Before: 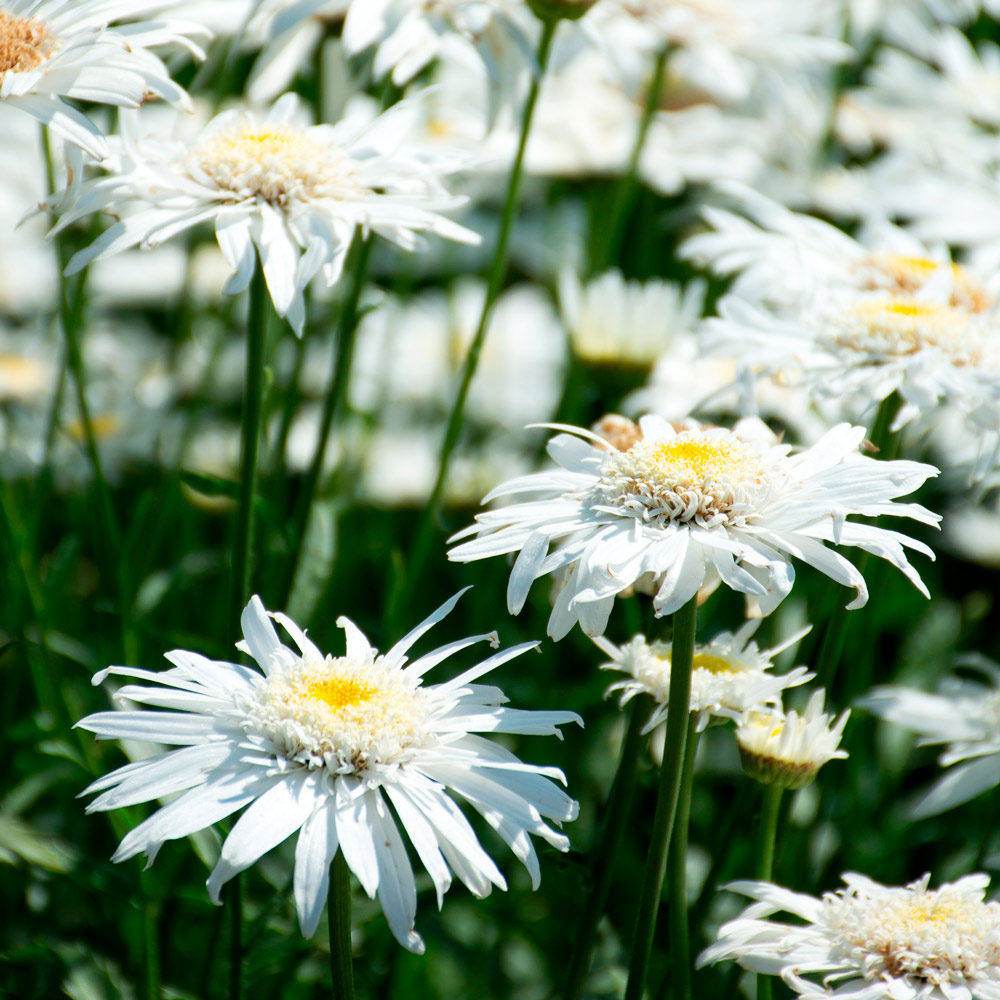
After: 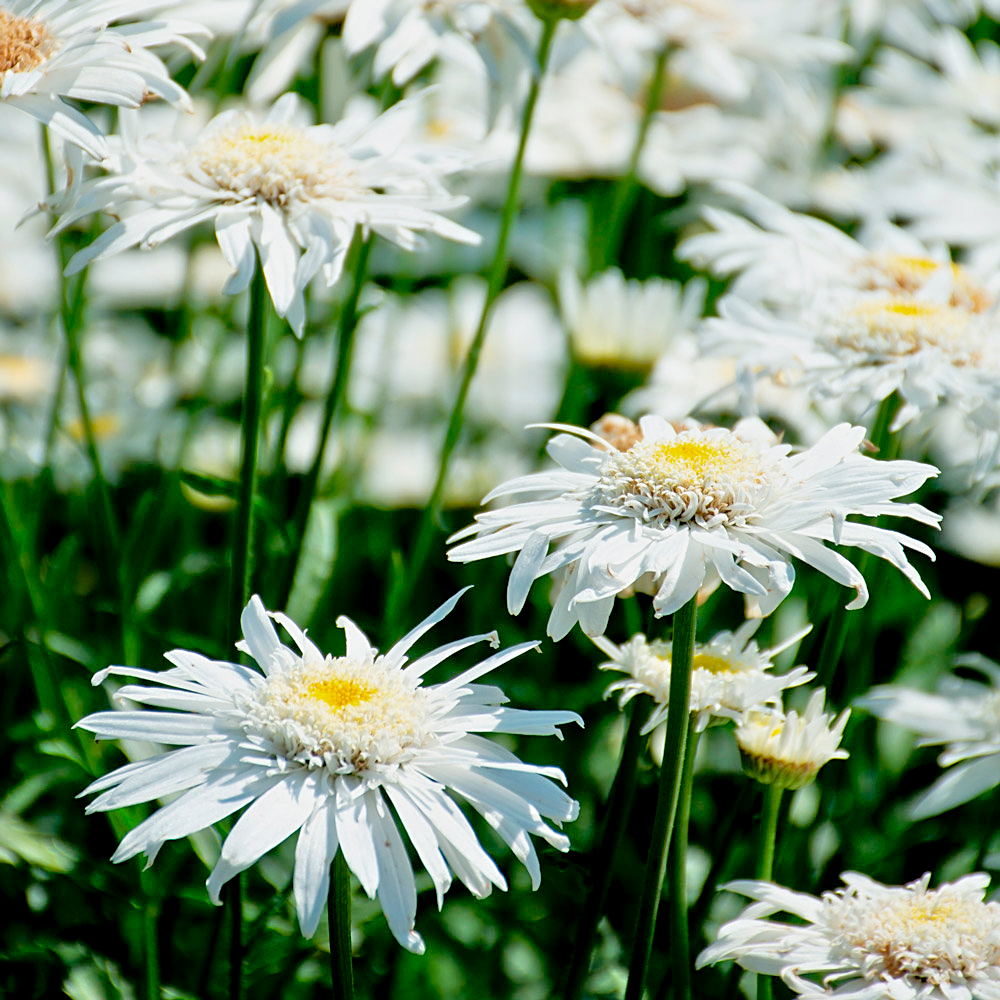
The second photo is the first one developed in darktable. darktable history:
tone equalizer: -7 EV 0.15 EV, -6 EV 0.6 EV, -5 EV 1.15 EV, -4 EV 1.33 EV, -3 EV 1.15 EV, -2 EV 0.6 EV, -1 EV 0.15 EV, mask exposure compensation -0.5 EV
white balance: emerald 1
sharpen: on, module defaults
exposure: black level correction 0.006, exposure -0.226 EV, compensate highlight preservation false
